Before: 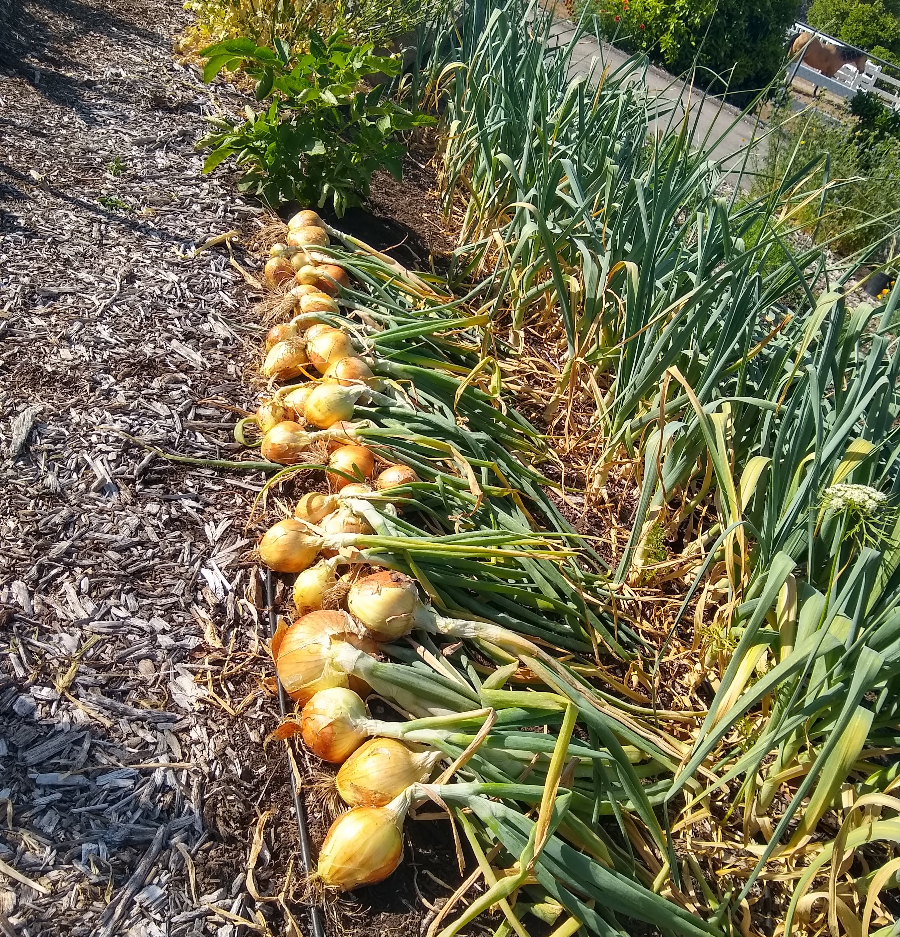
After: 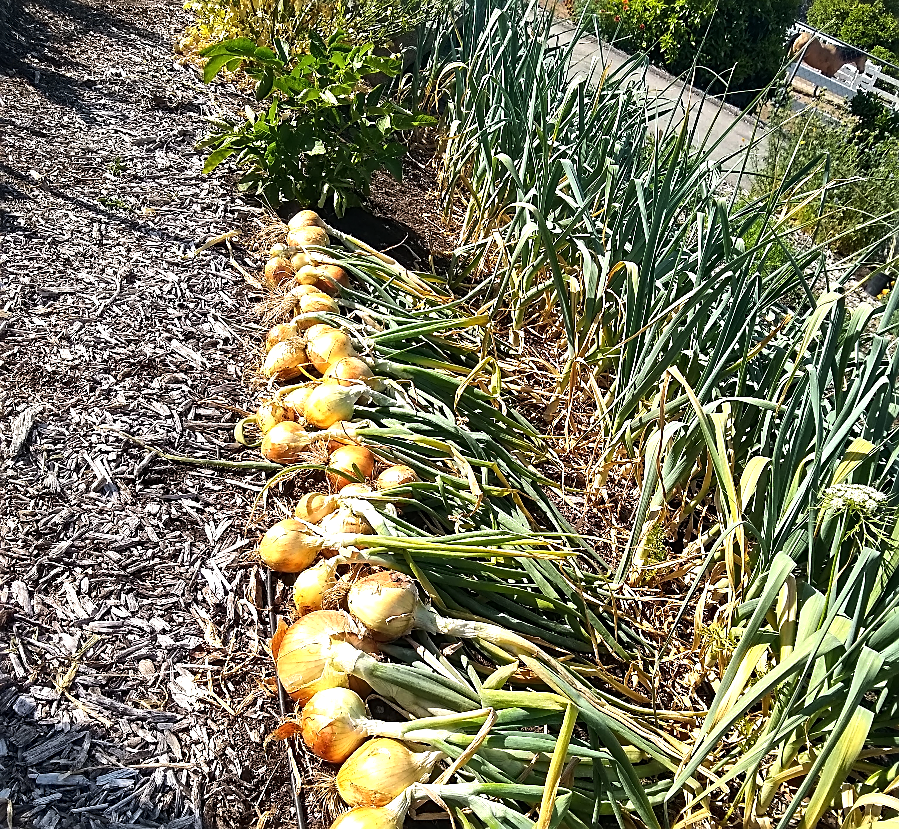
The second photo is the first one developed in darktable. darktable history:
sharpen: on, module defaults
tone equalizer: -8 EV -0.75 EV, -7 EV -0.7 EV, -6 EV -0.6 EV, -5 EV -0.4 EV, -3 EV 0.4 EV, -2 EV 0.6 EV, -1 EV 0.7 EV, +0 EV 0.75 EV, edges refinement/feathering 500, mask exposure compensation -1.57 EV, preserve details no
crop and rotate: top 0%, bottom 11.49%
